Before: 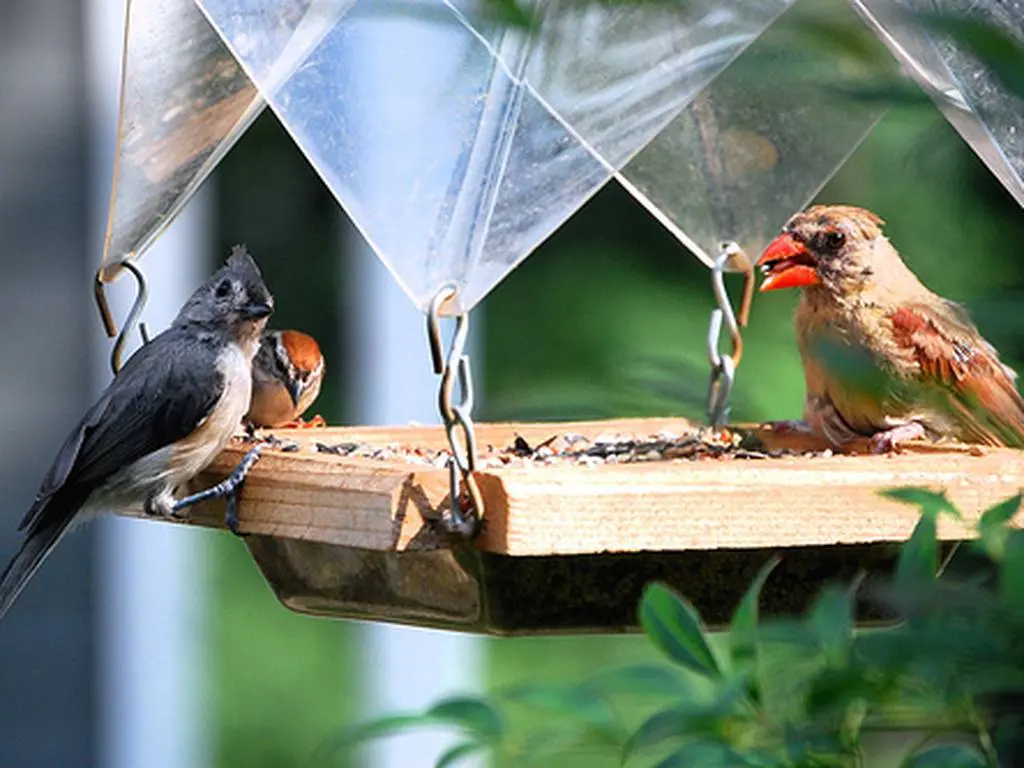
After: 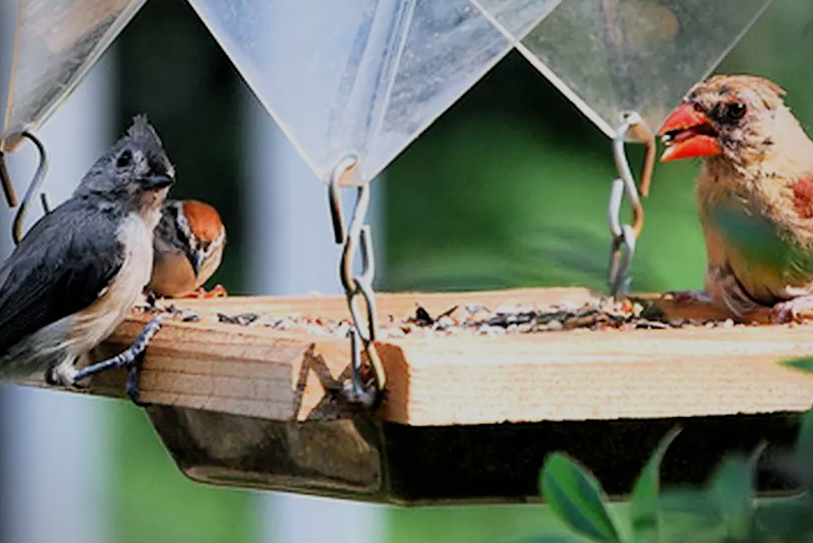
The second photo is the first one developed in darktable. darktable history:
vignetting: fall-off start 100%, brightness -0.282, width/height ratio 1.31
filmic rgb: black relative exposure -7.65 EV, white relative exposure 4.56 EV, hardness 3.61
crop: left 9.712%, top 16.928%, right 10.845%, bottom 12.332%
